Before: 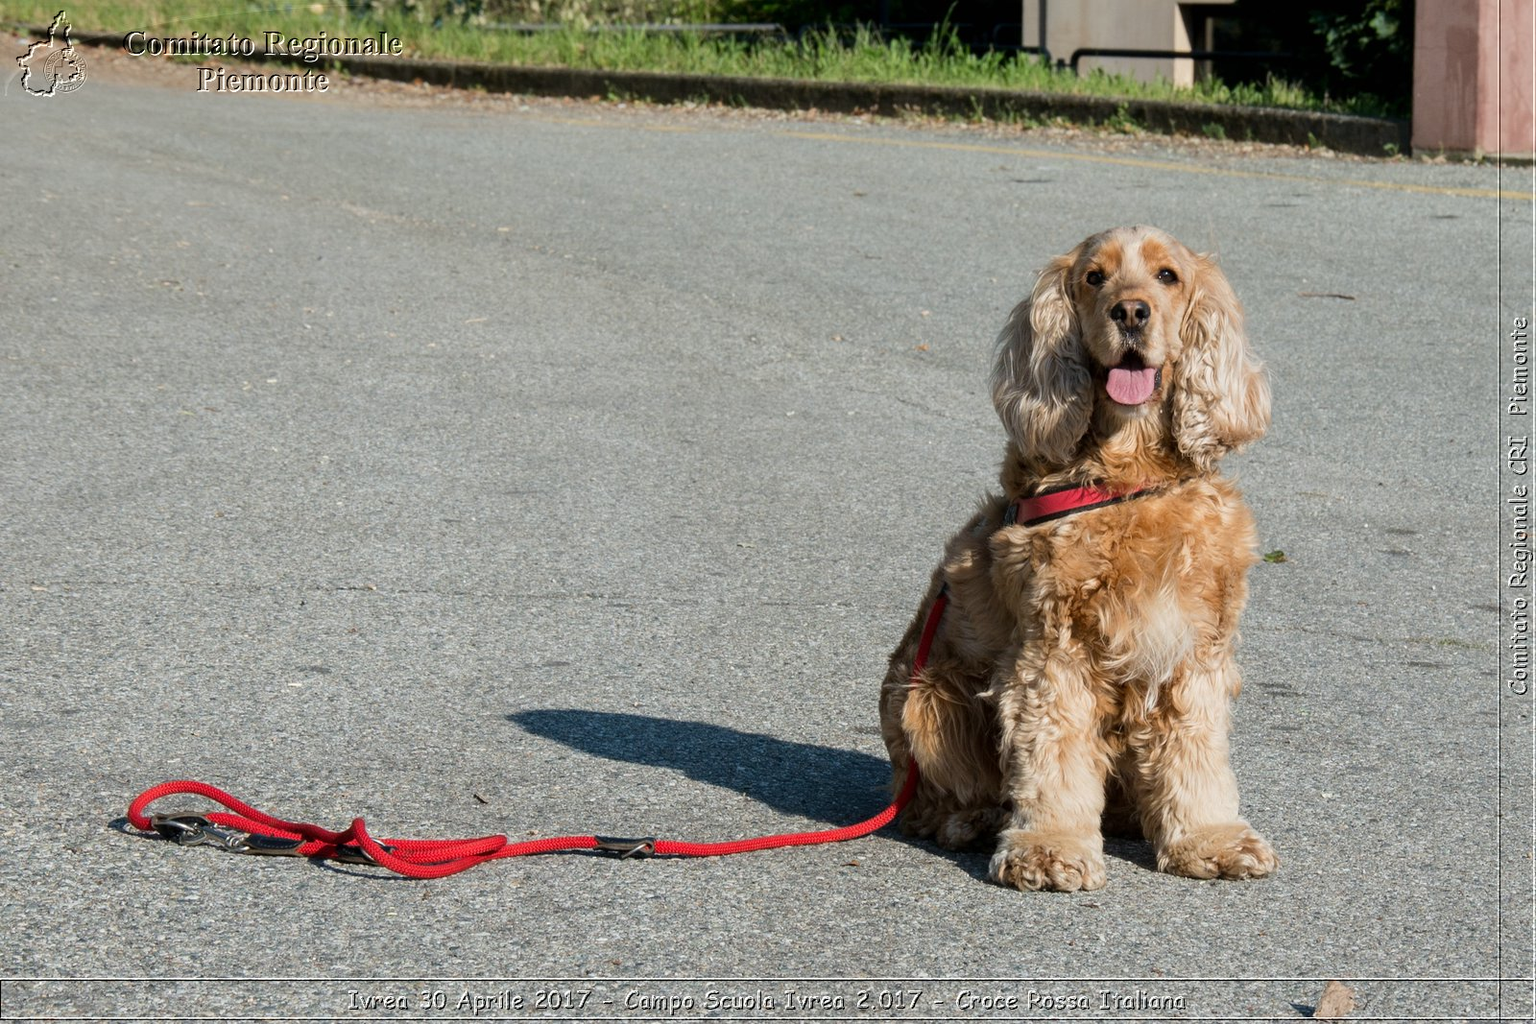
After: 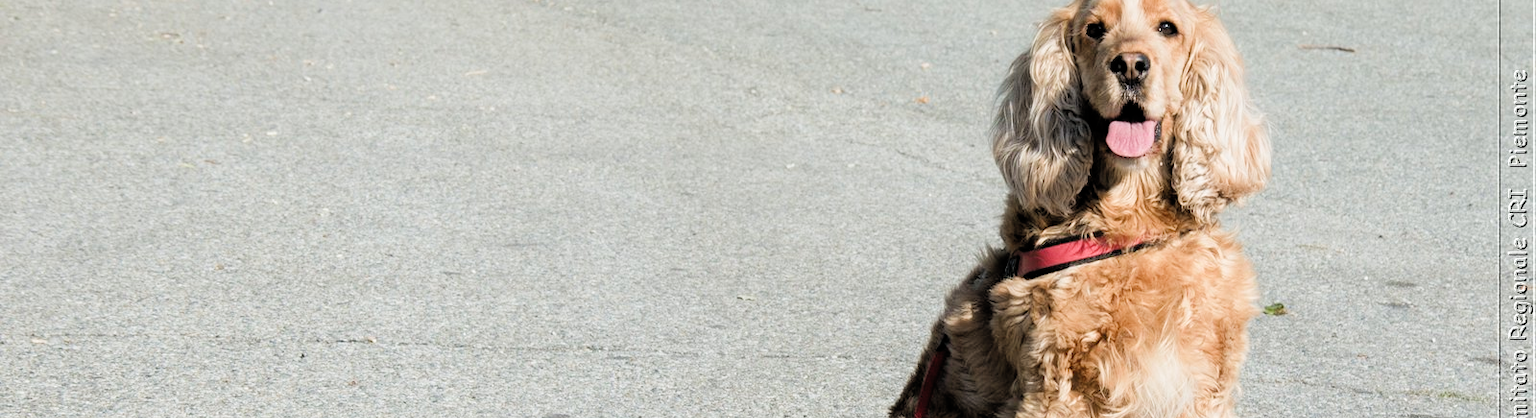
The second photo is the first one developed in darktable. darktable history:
crop and rotate: top 24.218%, bottom 34.845%
tone equalizer: -8 EV -0.728 EV, -7 EV -0.674 EV, -6 EV -0.609 EV, -5 EV -0.422 EV, -3 EV 0.377 EV, -2 EV 0.6 EV, -1 EV 0.697 EV, +0 EV 0.774 EV
filmic rgb: black relative exposure -7.65 EV, white relative exposure 4.56 EV, hardness 3.61, add noise in highlights 0.099, color science v4 (2020), iterations of high-quality reconstruction 10, type of noise poissonian
levels: mode automatic, black 0.105%, levels [0, 0.51, 1]
